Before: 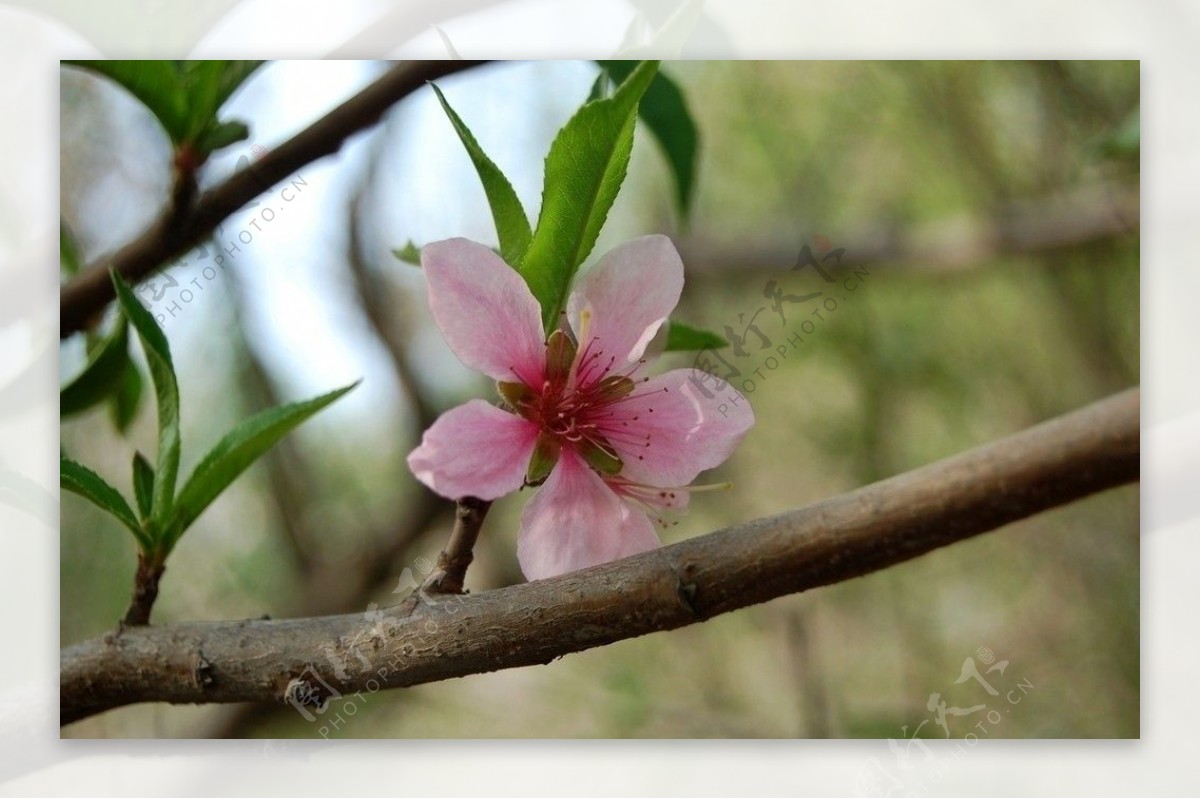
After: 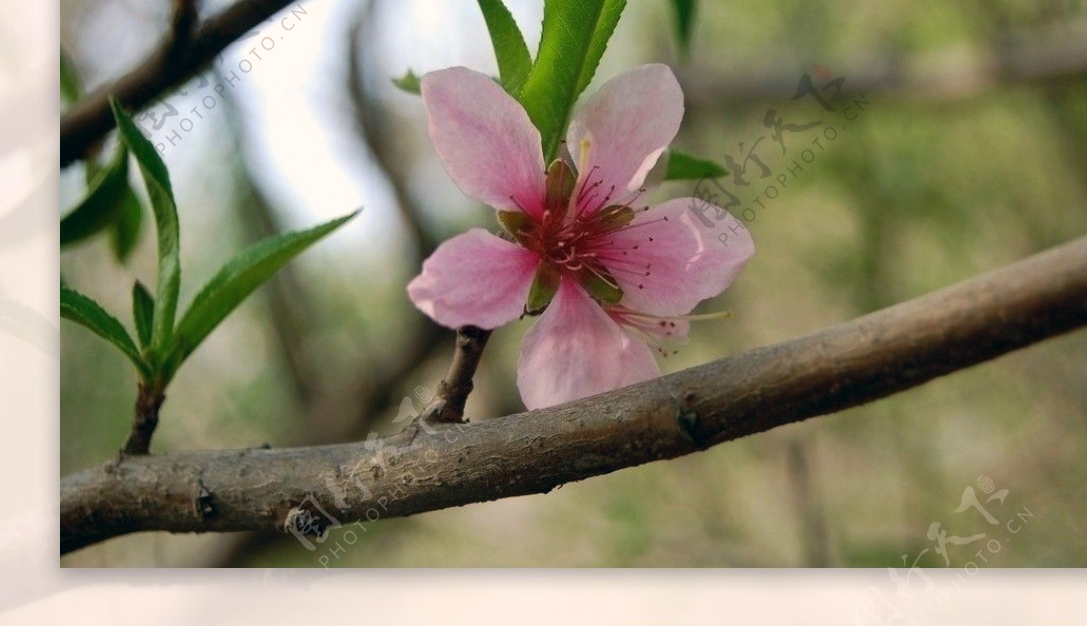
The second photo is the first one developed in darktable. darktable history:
crop: top 21.412%, right 9.341%, bottom 0.211%
color correction: highlights a* 5.45, highlights b* 5.35, shadows a* -4.53, shadows b* -5.19
